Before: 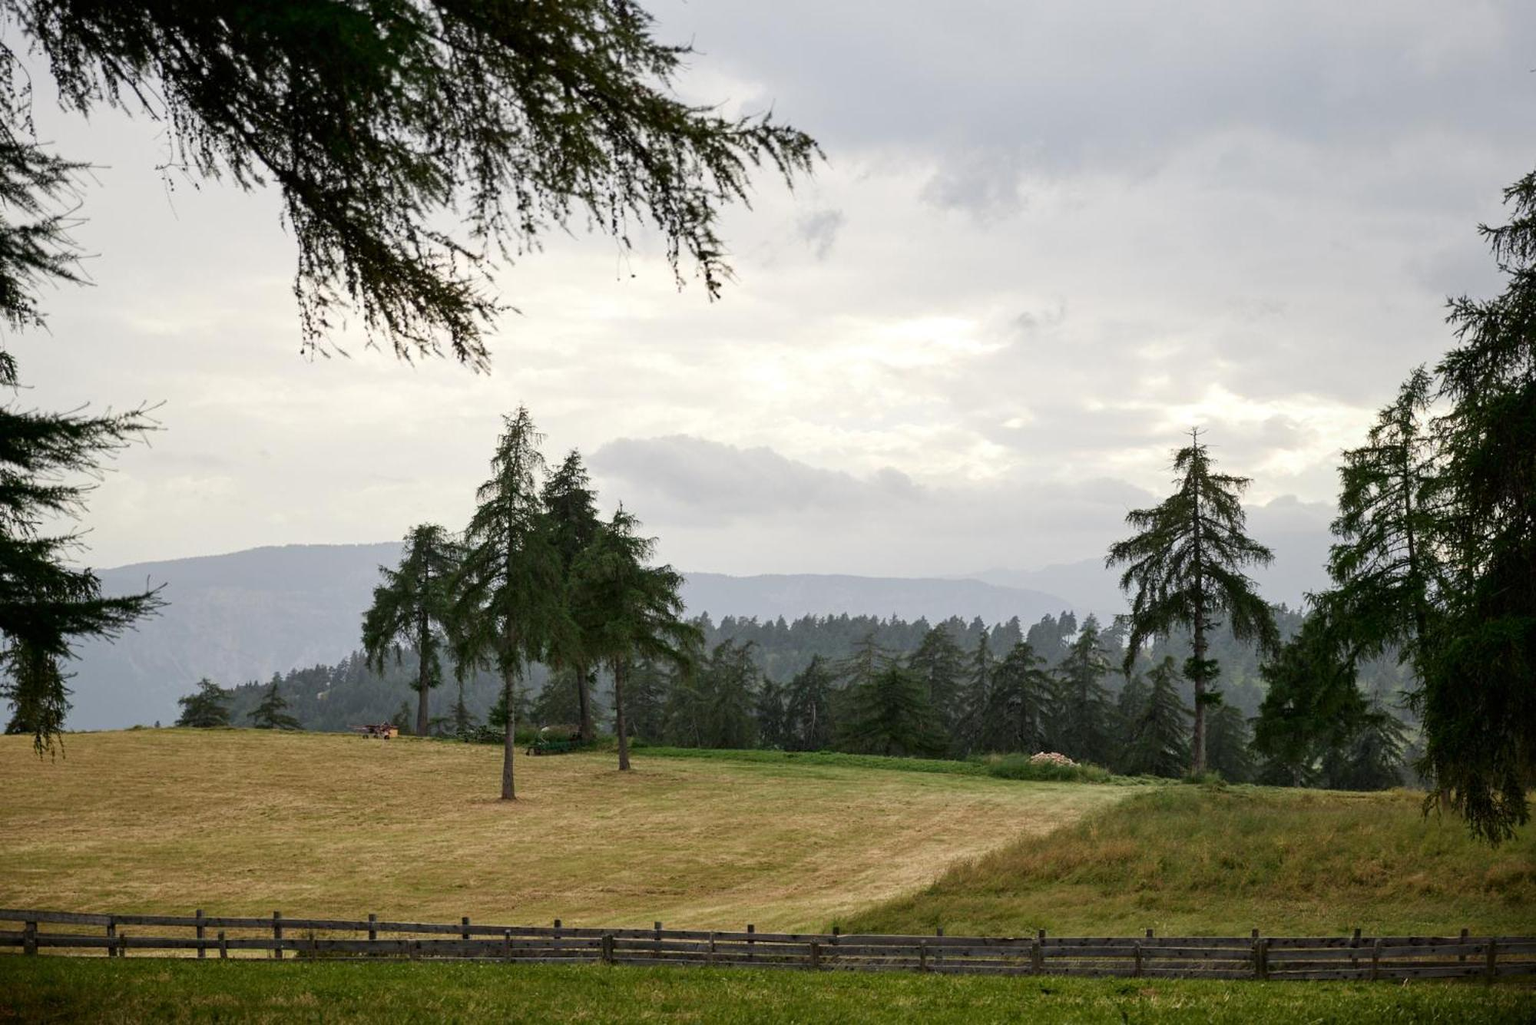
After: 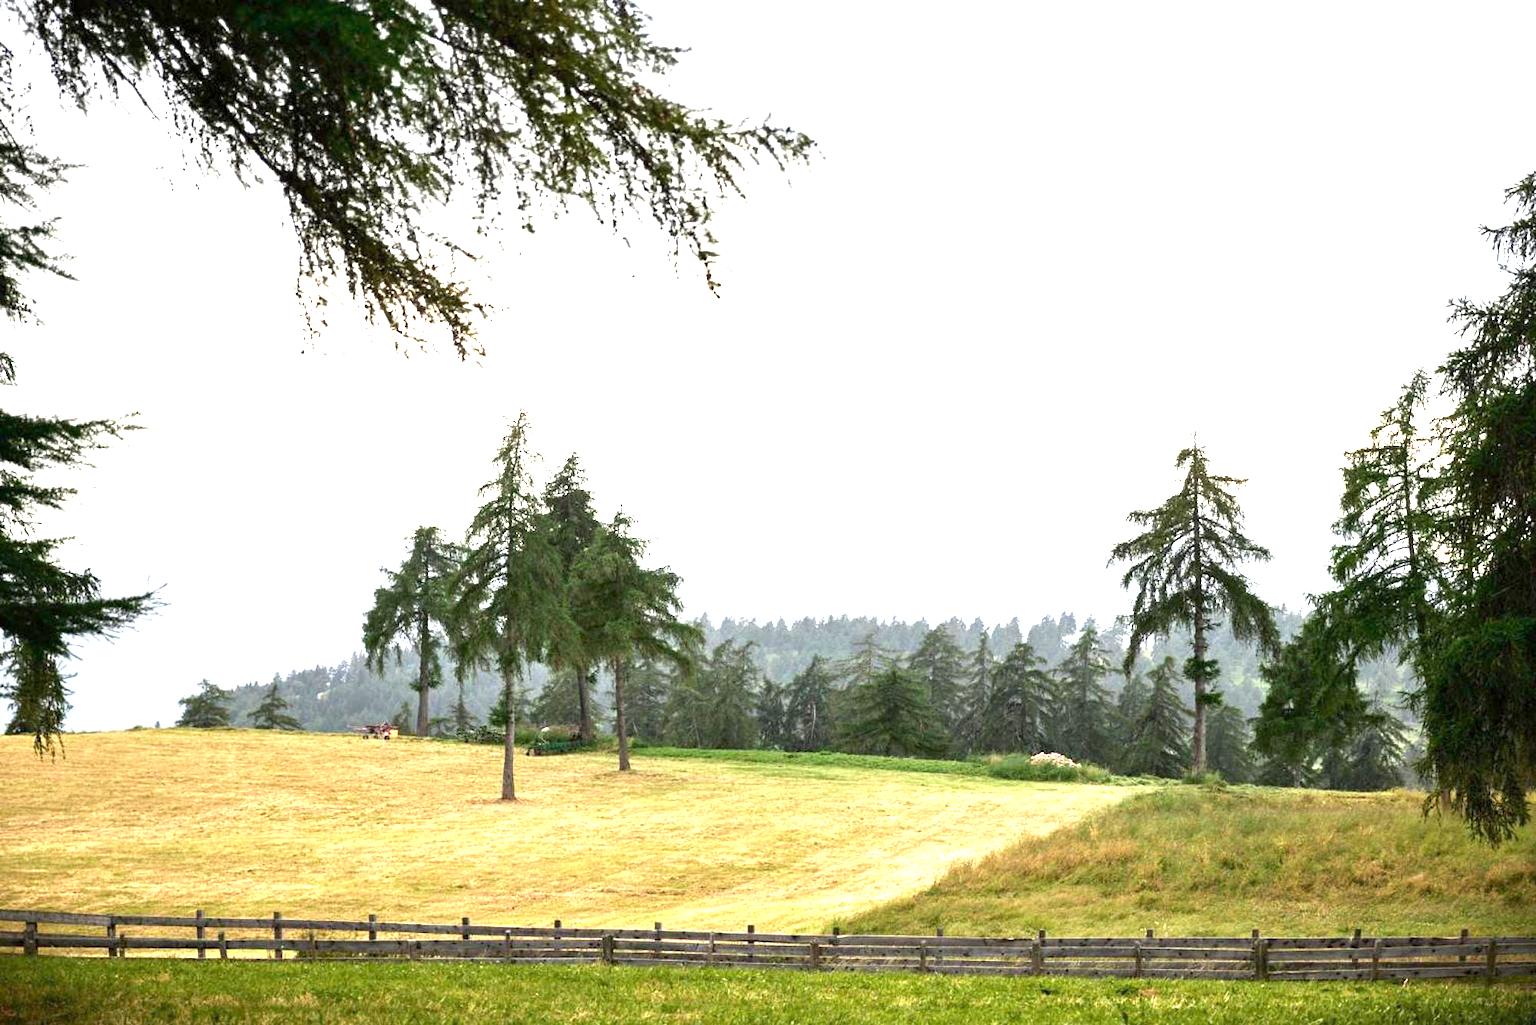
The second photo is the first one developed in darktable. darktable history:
exposure: exposure 2.011 EV, compensate highlight preservation false
